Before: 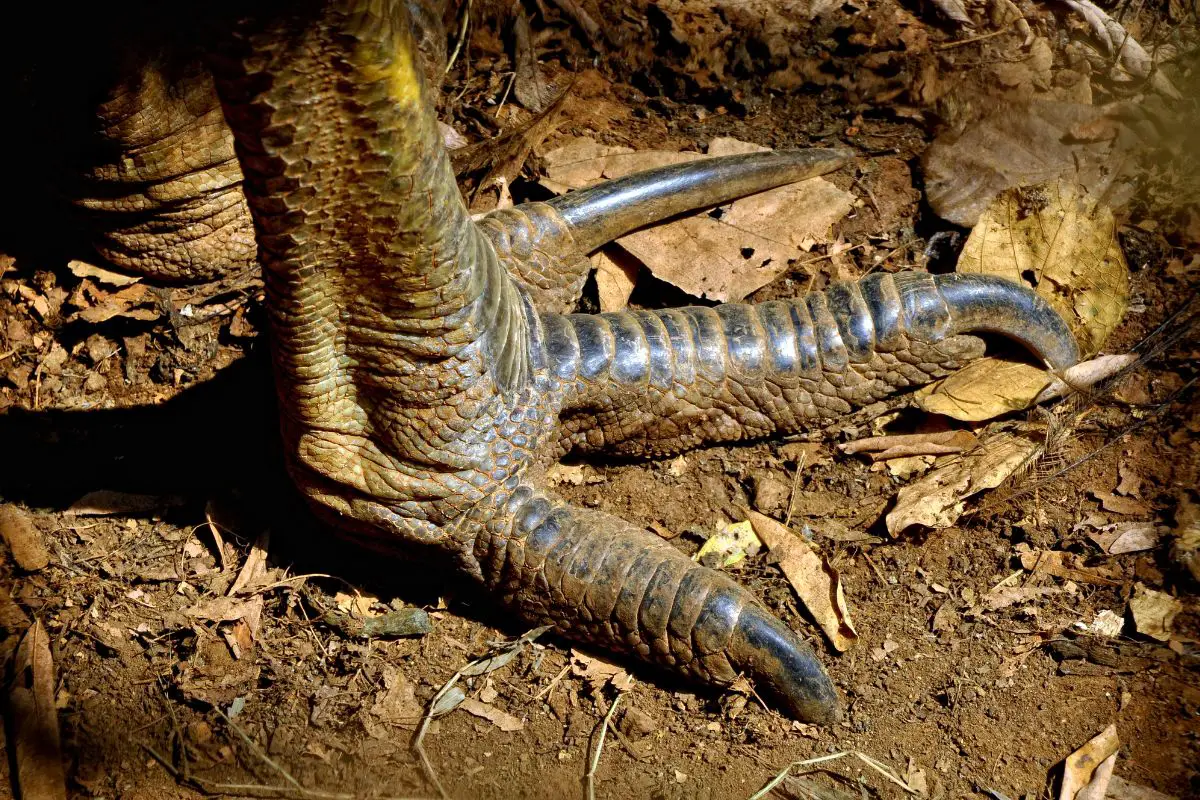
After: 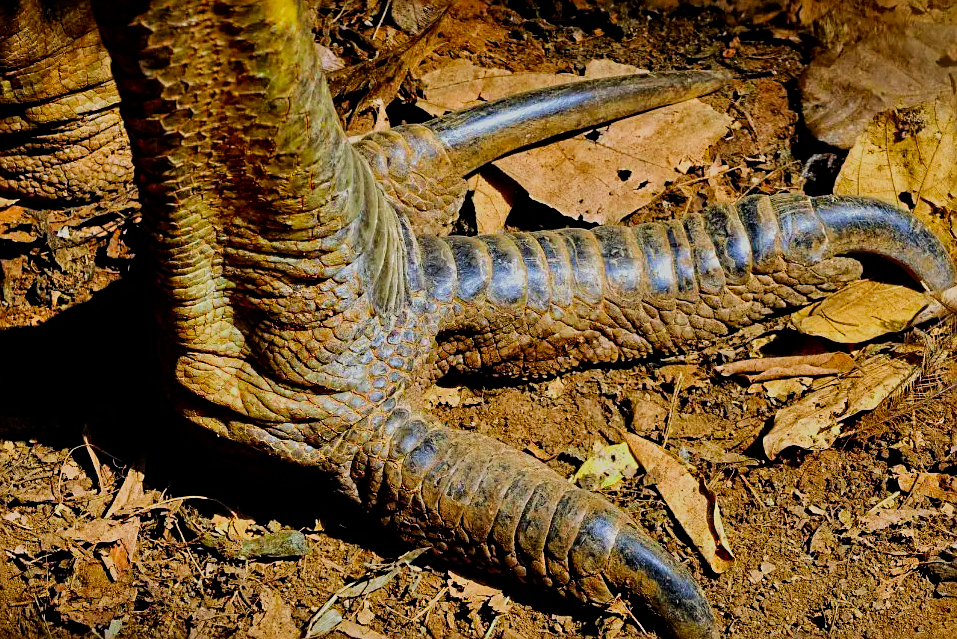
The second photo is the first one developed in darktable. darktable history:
filmic rgb: black relative exposure -7.09 EV, white relative exposure 5.37 EV, hardness 3.02
crop and rotate: left 10.287%, top 9.814%, right 9.921%, bottom 10.251%
contrast brightness saturation: saturation 0.492
sharpen: radius 1.961
